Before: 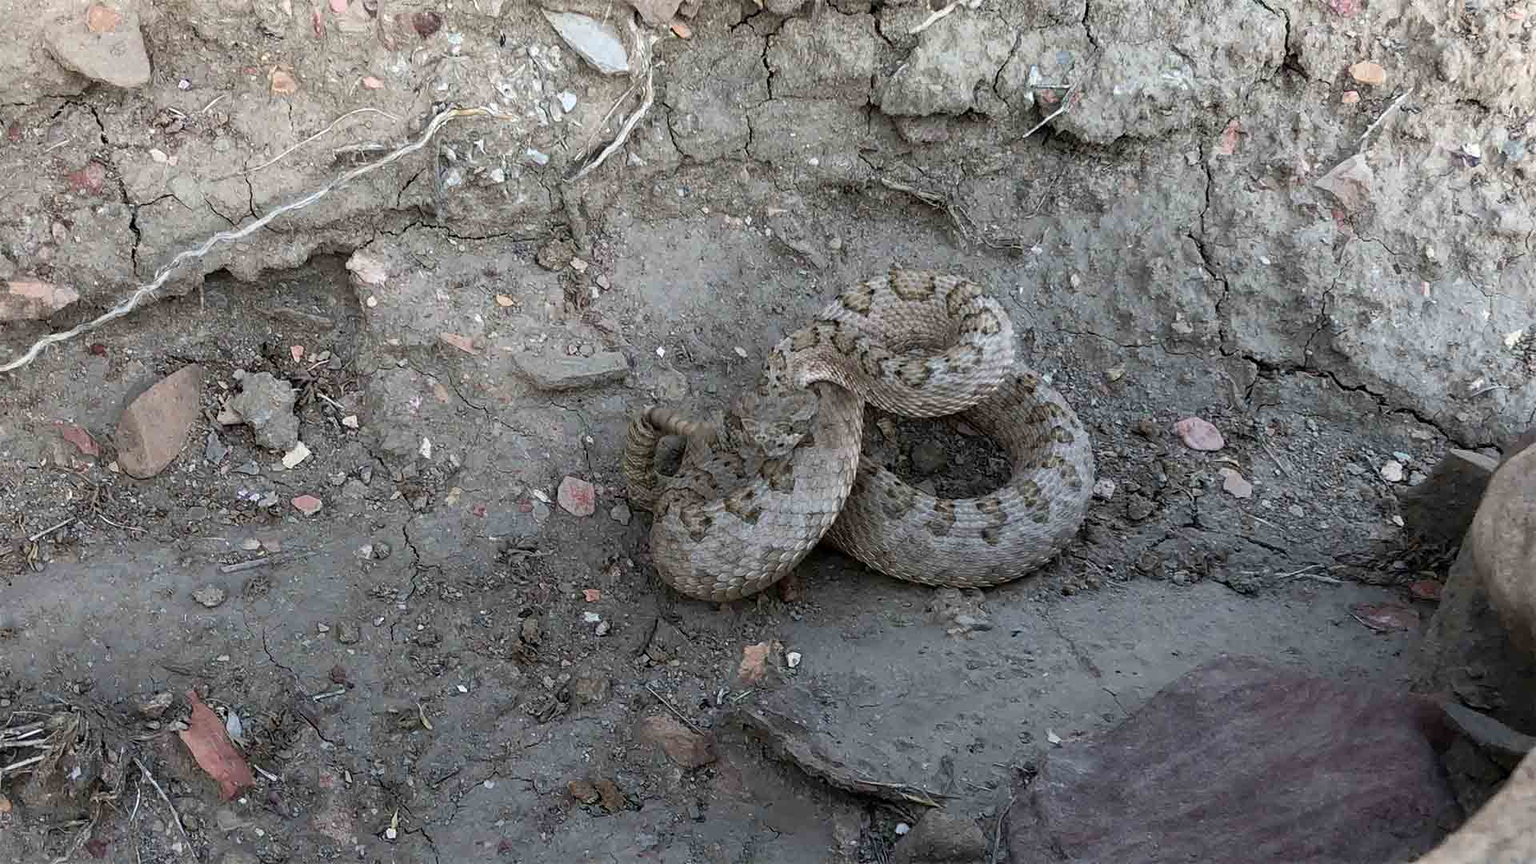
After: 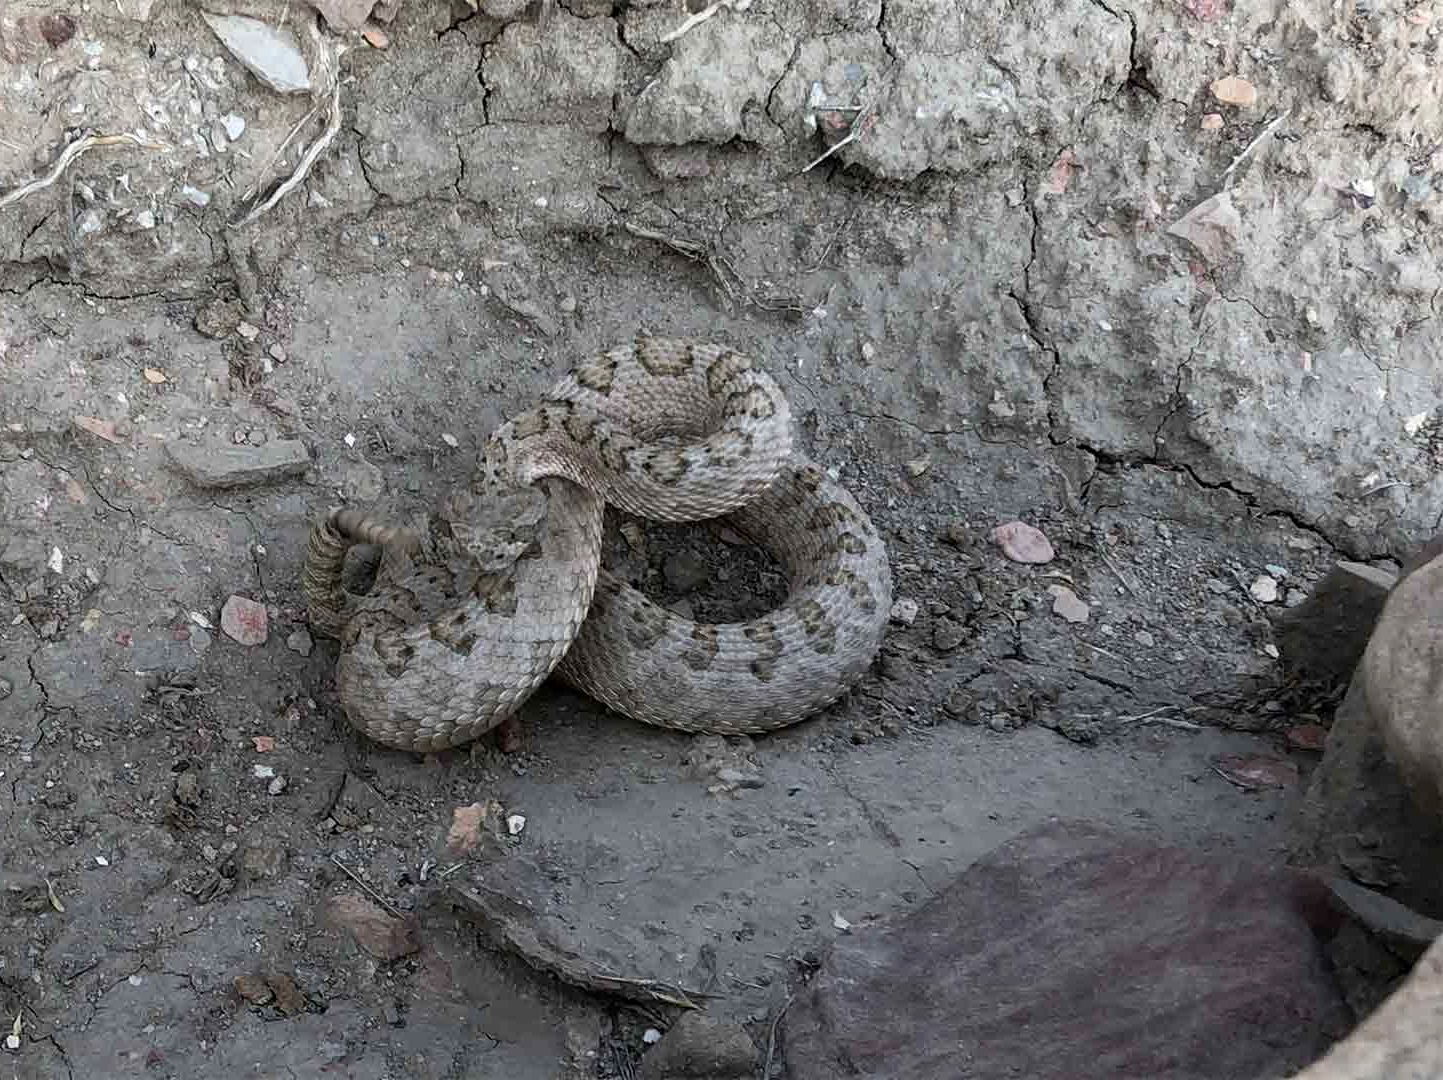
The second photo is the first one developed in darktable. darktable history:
crop and rotate: left 24.798%
color correction: highlights b* 0.028, saturation 0.814
contrast brightness saturation: contrast 0.08, saturation 0.016
